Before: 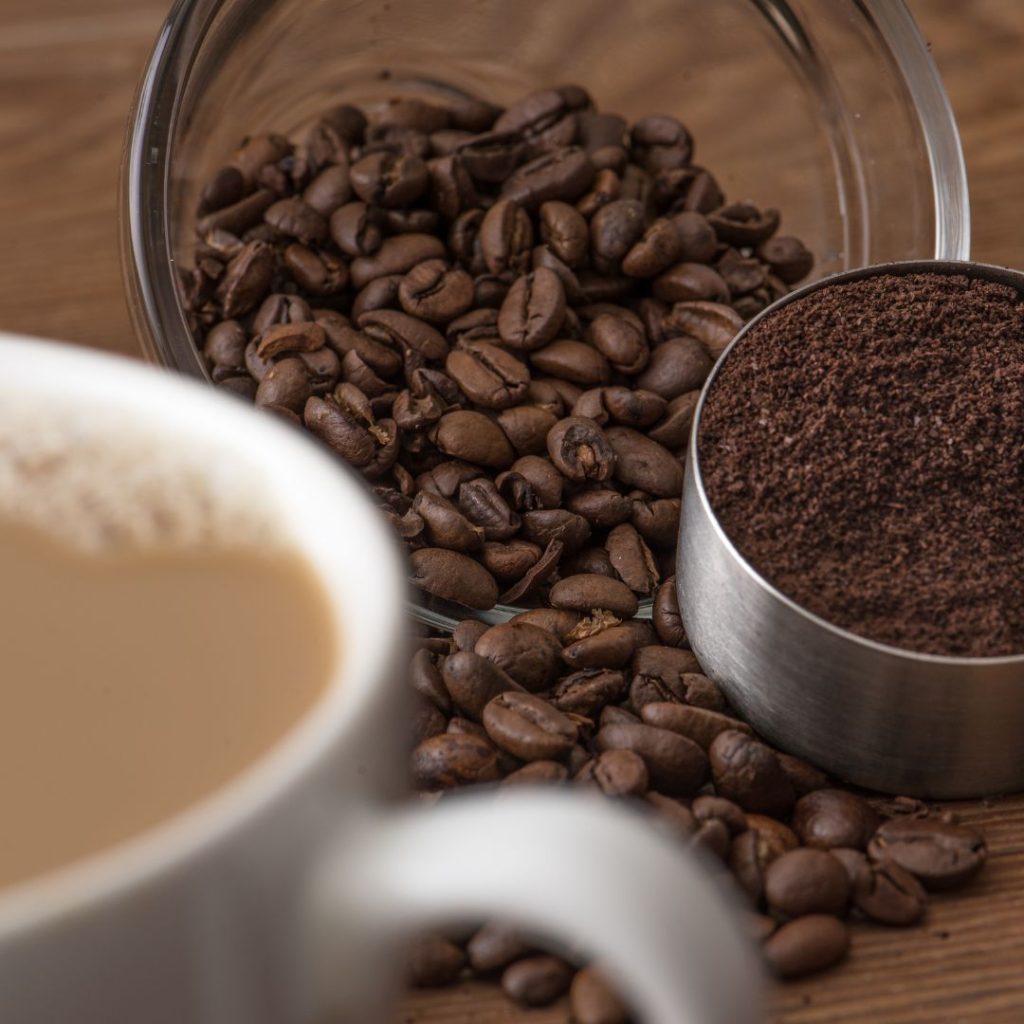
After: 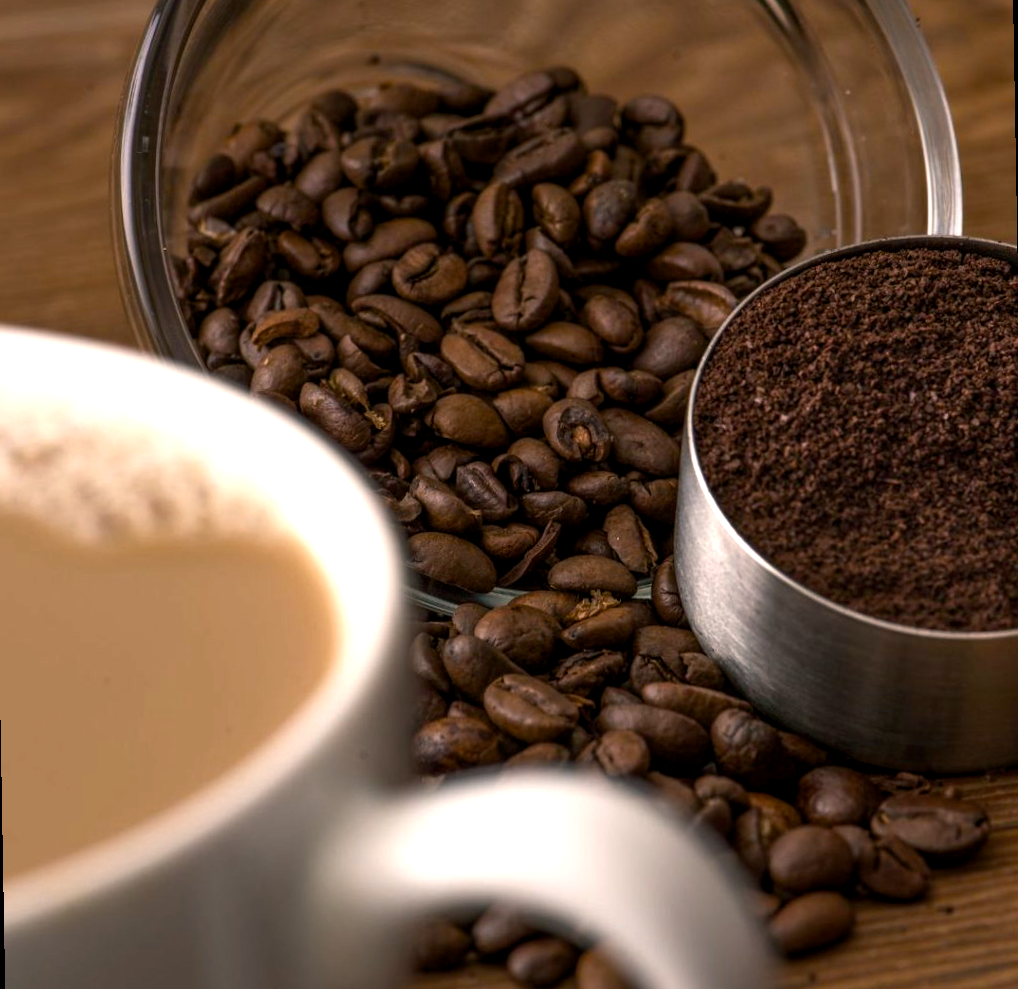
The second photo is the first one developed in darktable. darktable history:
color balance rgb: shadows lift › chroma 2%, shadows lift › hue 185.64°, power › luminance 1.48%, highlights gain › chroma 3%, highlights gain › hue 54.51°, global offset › luminance -0.4%, perceptual saturation grading › highlights -18.47%, perceptual saturation grading › mid-tones 6.62%, perceptual saturation grading › shadows 28.22%, perceptual brilliance grading › highlights 15.68%, perceptual brilliance grading › shadows -14.29%, global vibrance 25.96%, contrast 6.45%
rotate and perspective: rotation -1°, crop left 0.011, crop right 0.989, crop top 0.025, crop bottom 0.975
